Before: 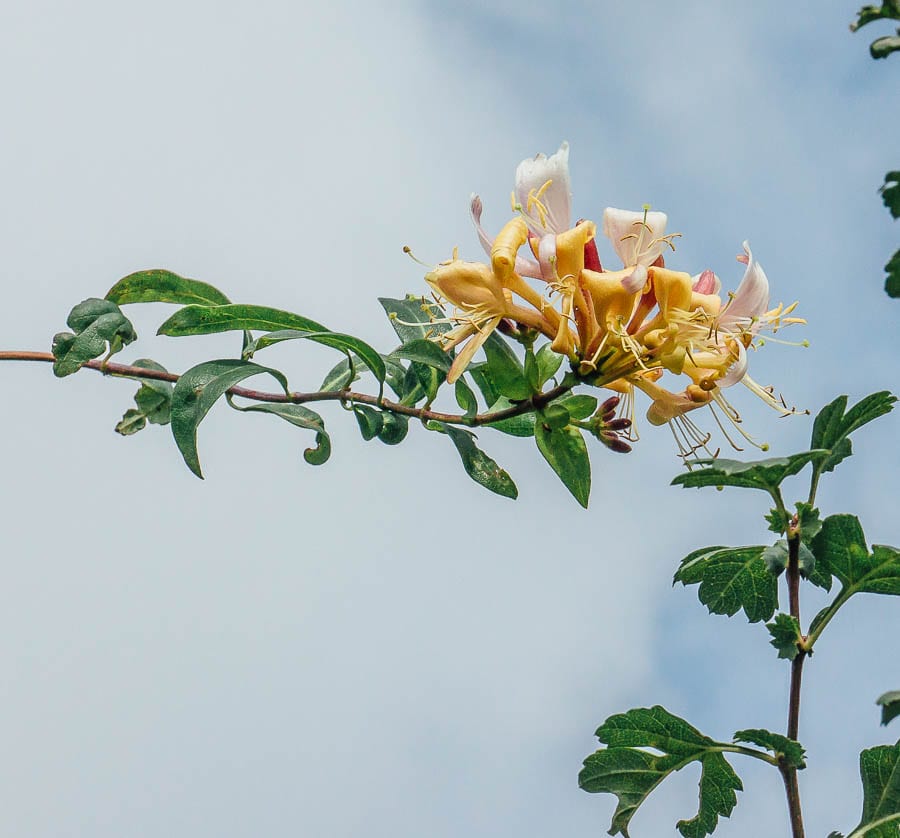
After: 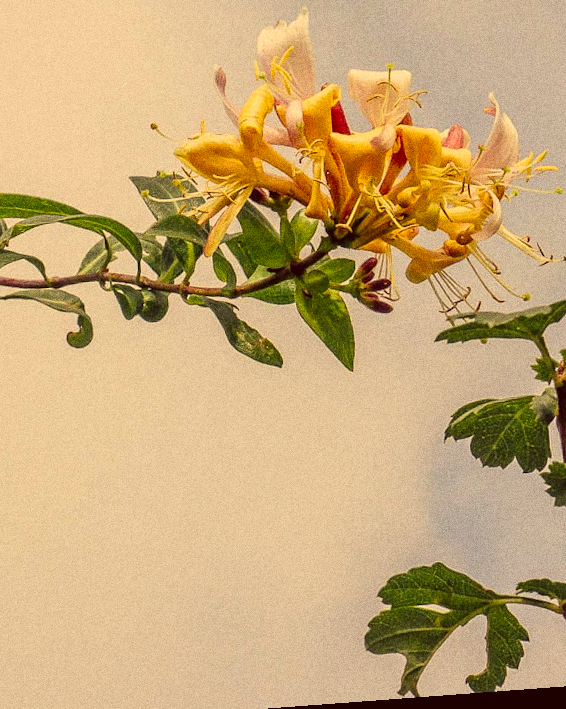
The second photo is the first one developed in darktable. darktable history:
rotate and perspective: rotation -4.25°, automatic cropping off
grain: coarseness 0.09 ISO, strength 40%
color correction: highlights a* 10.12, highlights b* 39.04, shadows a* 14.62, shadows b* 3.37
crop and rotate: left 28.256%, top 17.734%, right 12.656%, bottom 3.573%
